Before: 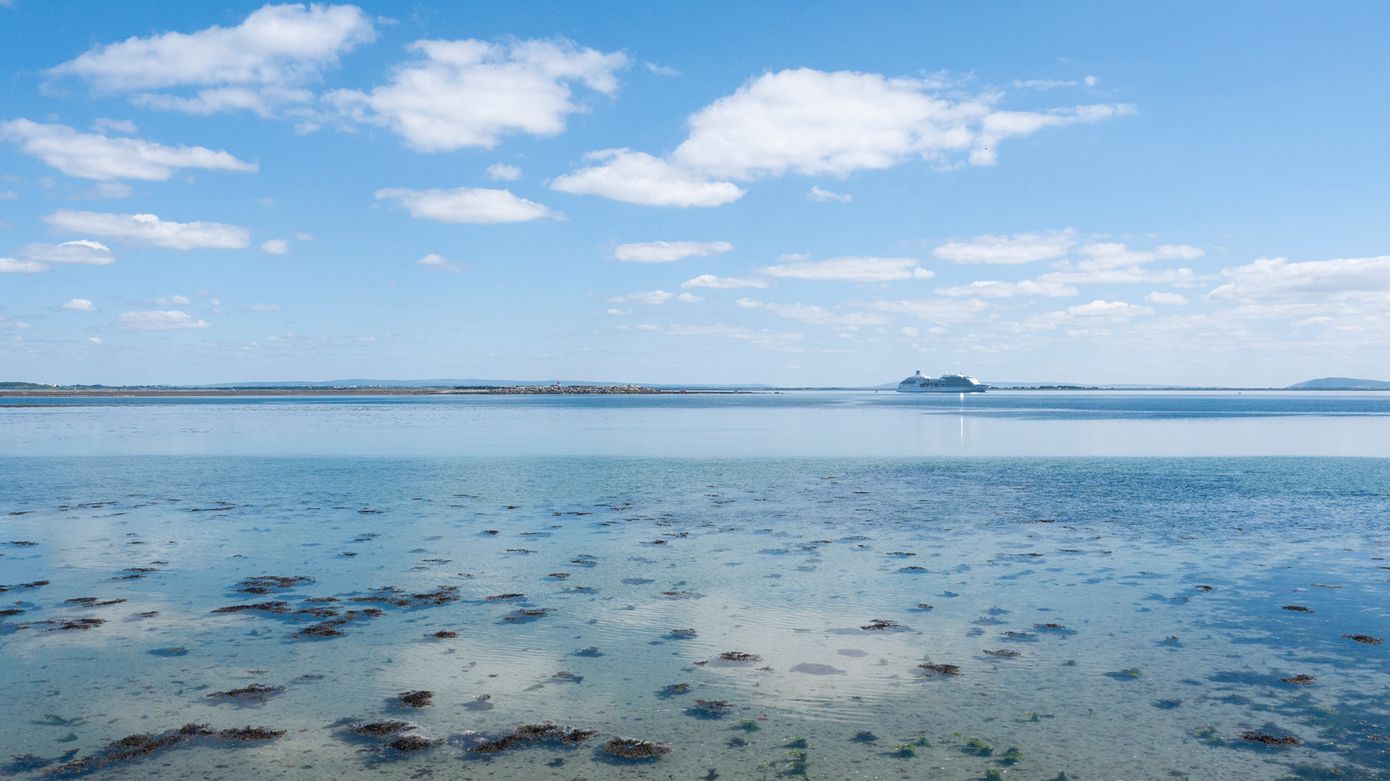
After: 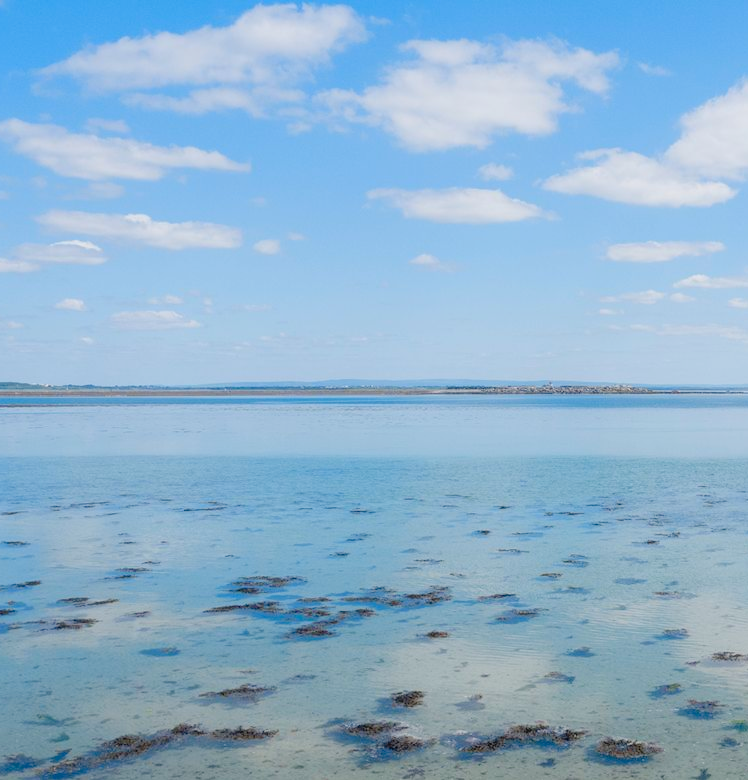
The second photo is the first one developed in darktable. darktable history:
crop: left 0.587%, right 45.588%, bottom 0.086%
tone curve: curves: ch0 [(0, 0) (0.004, 0.008) (0.077, 0.156) (0.169, 0.29) (0.774, 0.774) (0.988, 0.926)], color space Lab, linked channels, preserve colors none
